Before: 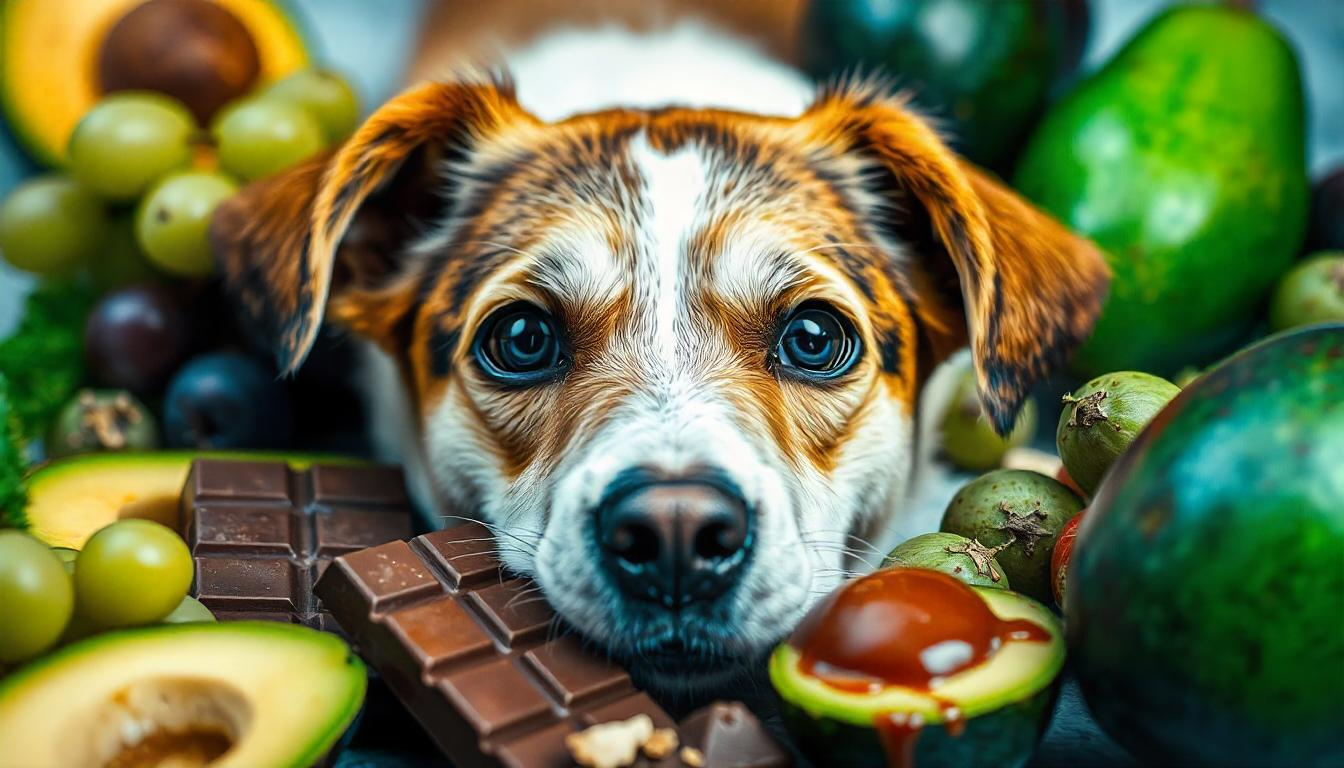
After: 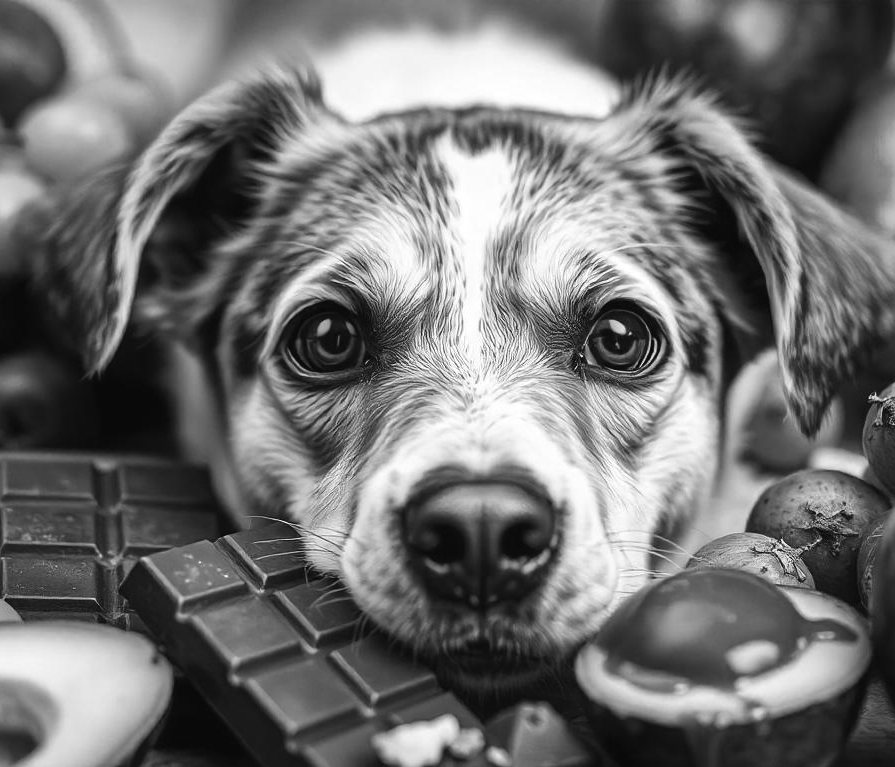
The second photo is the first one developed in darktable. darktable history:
exposure: black level correction -0.003, exposure 0.04 EV, compensate highlight preservation false
crop and rotate: left 14.436%, right 18.898%
monochrome: a -6.99, b 35.61, size 1.4
color correction: highlights a* -0.482, highlights b* 9.48, shadows a* -9.48, shadows b* 0.803
